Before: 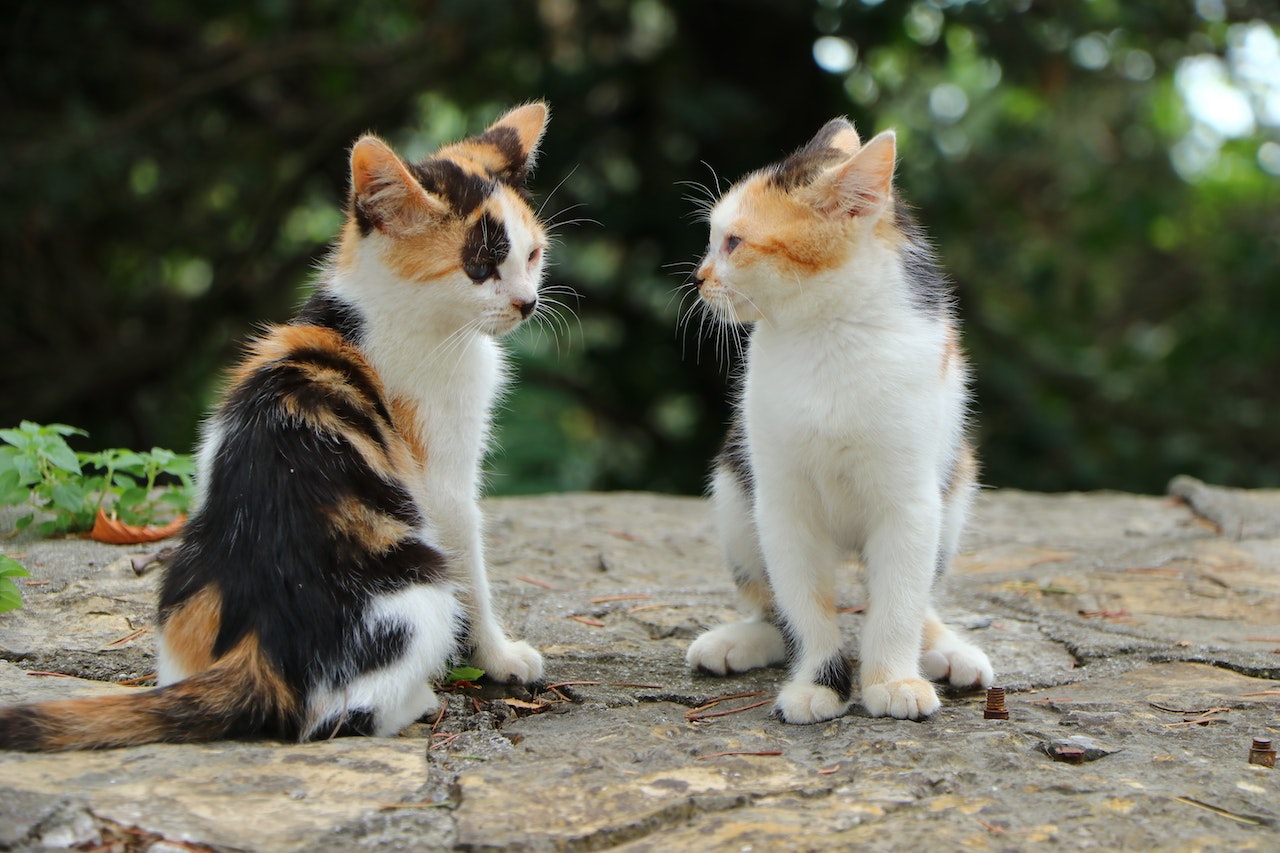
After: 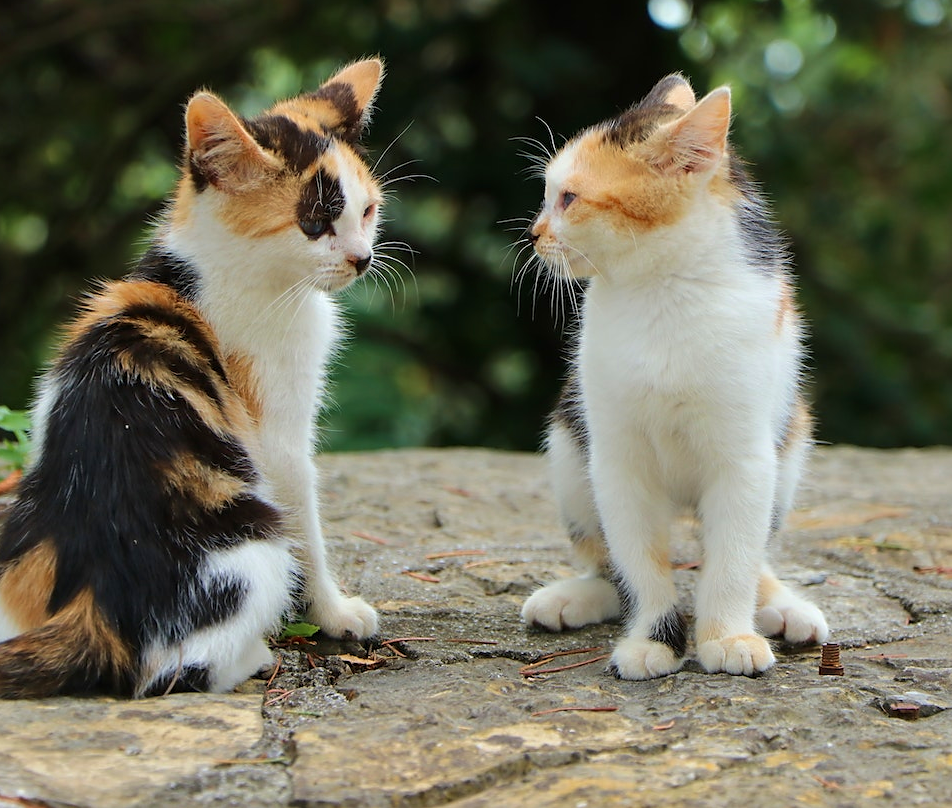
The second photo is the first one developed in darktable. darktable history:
crop and rotate: left 12.964%, top 5.249%, right 12.618%
exposure: compensate exposure bias true, compensate highlight preservation false
velvia: on, module defaults
sharpen: radius 1.859, amount 0.414, threshold 1.613
